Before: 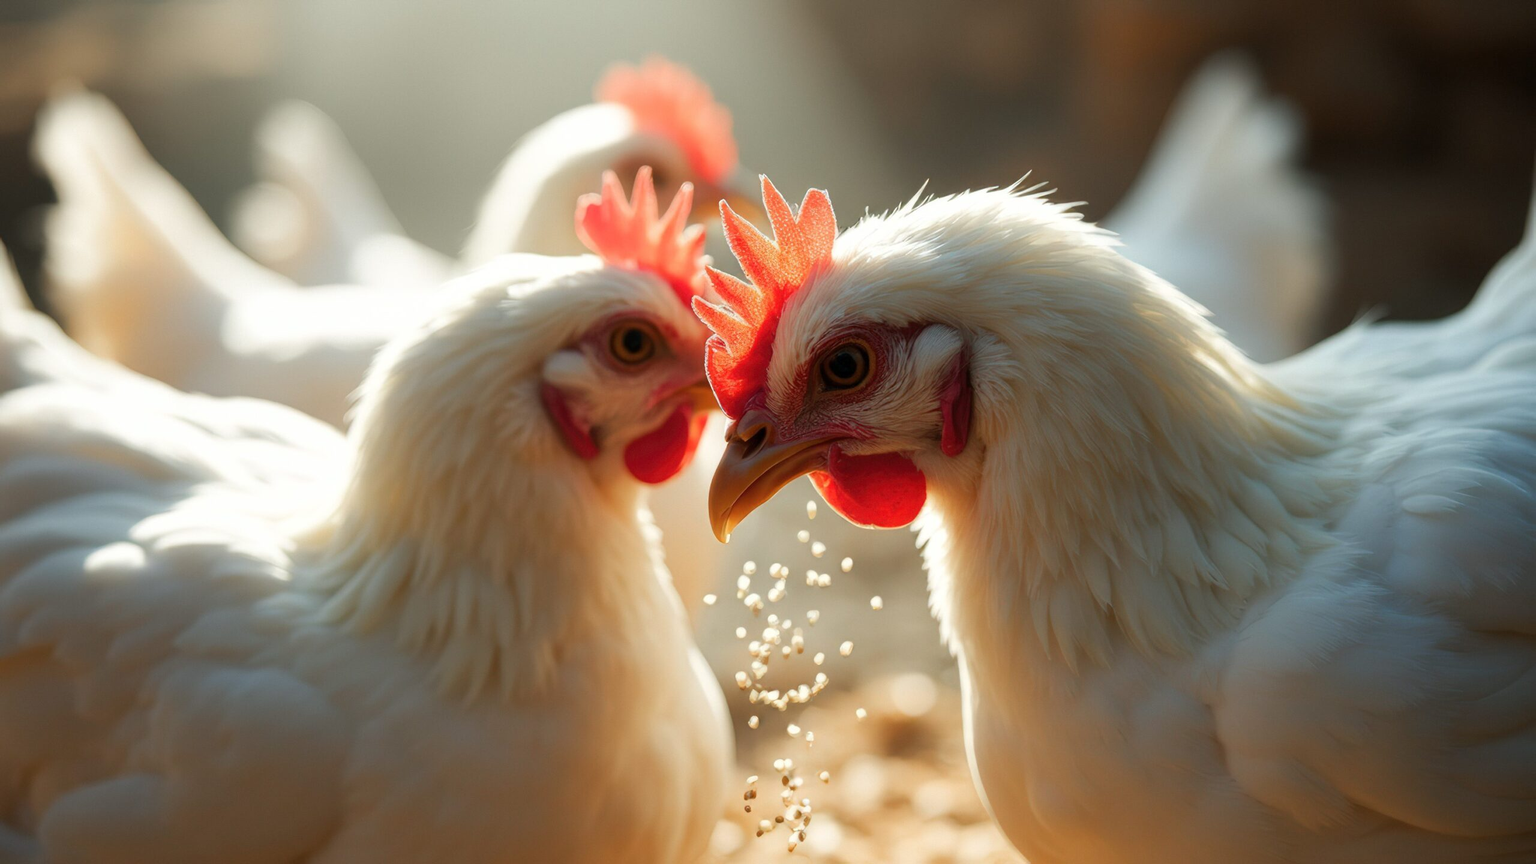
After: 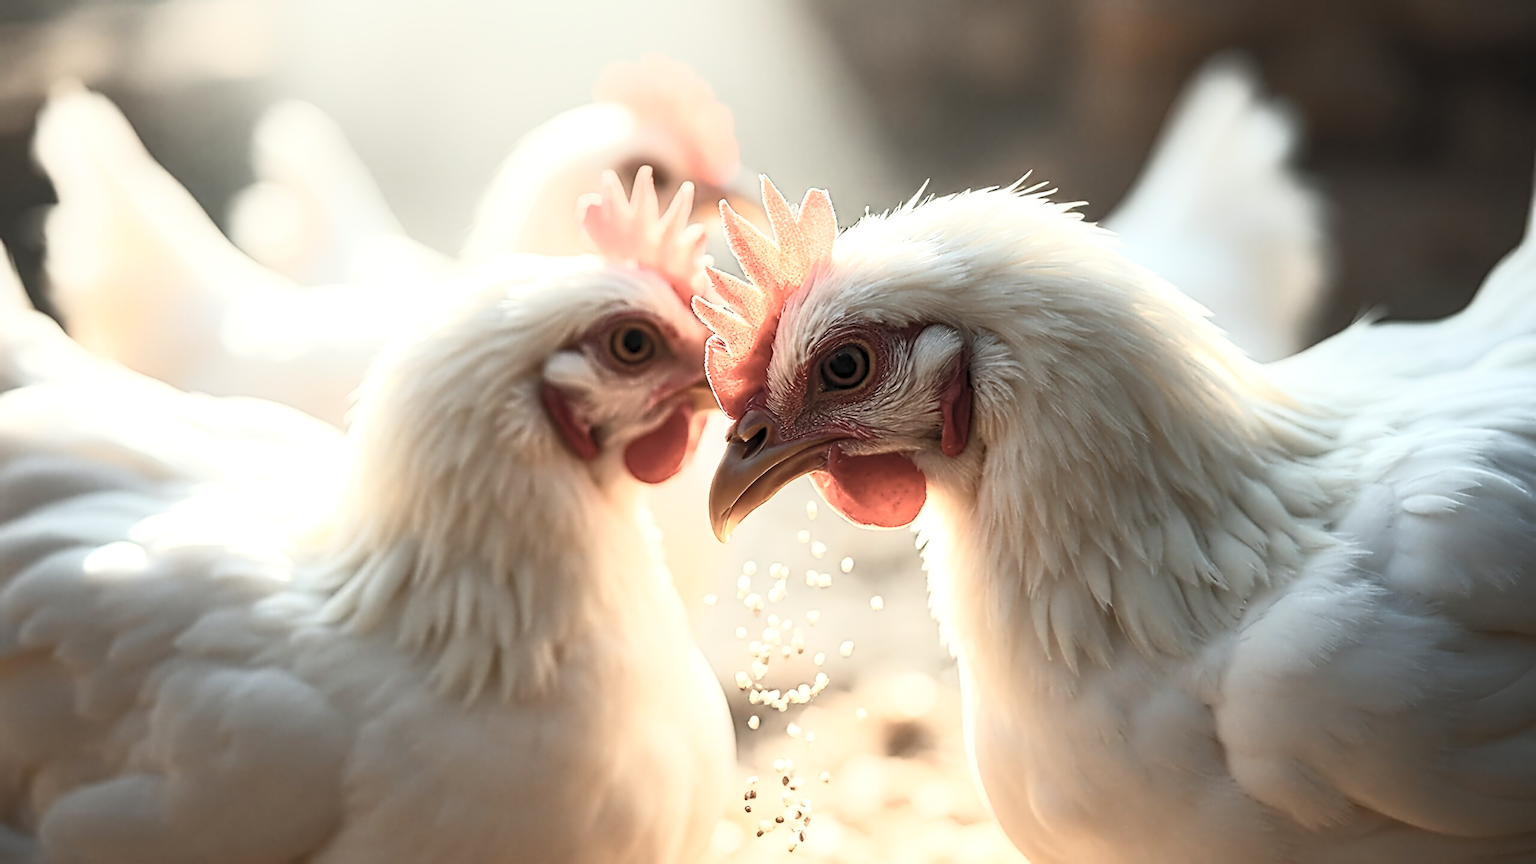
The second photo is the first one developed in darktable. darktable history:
local contrast: on, module defaults
contrast equalizer: y [[0.5, 0.5, 0.5, 0.515, 0.749, 0.84], [0.5 ×6], [0.5 ×6], [0, 0, 0, 0.001, 0.067, 0.262], [0 ×6]]
contrast brightness saturation: contrast 0.57, brightness 0.57, saturation -0.34
tone equalizer: on, module defaults
